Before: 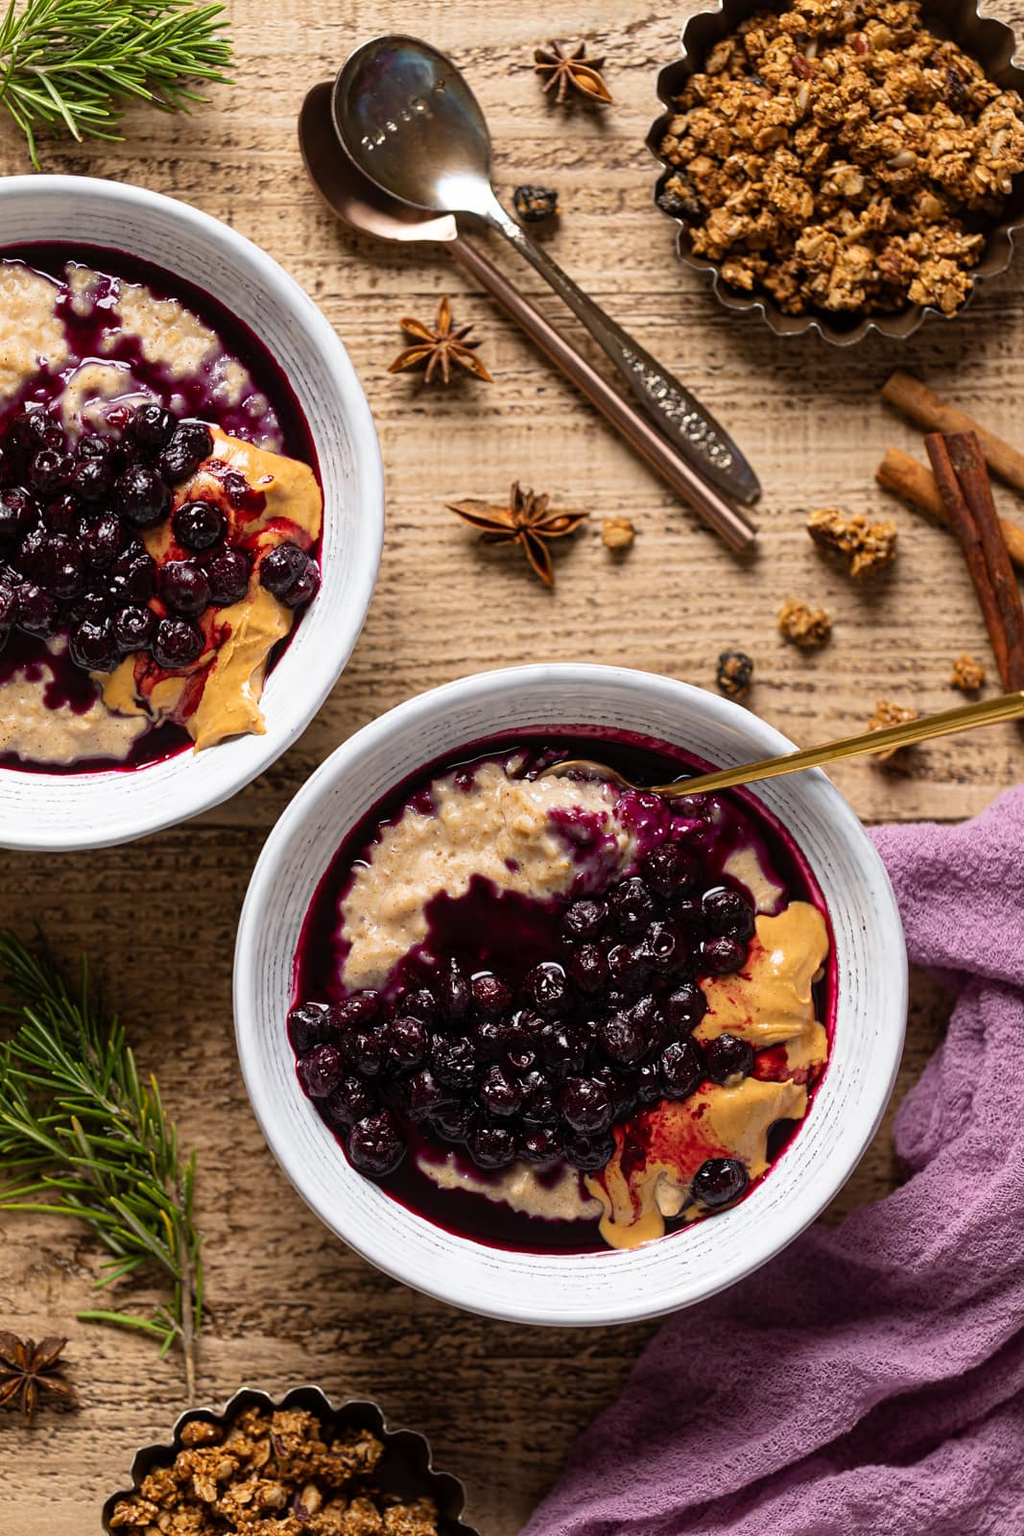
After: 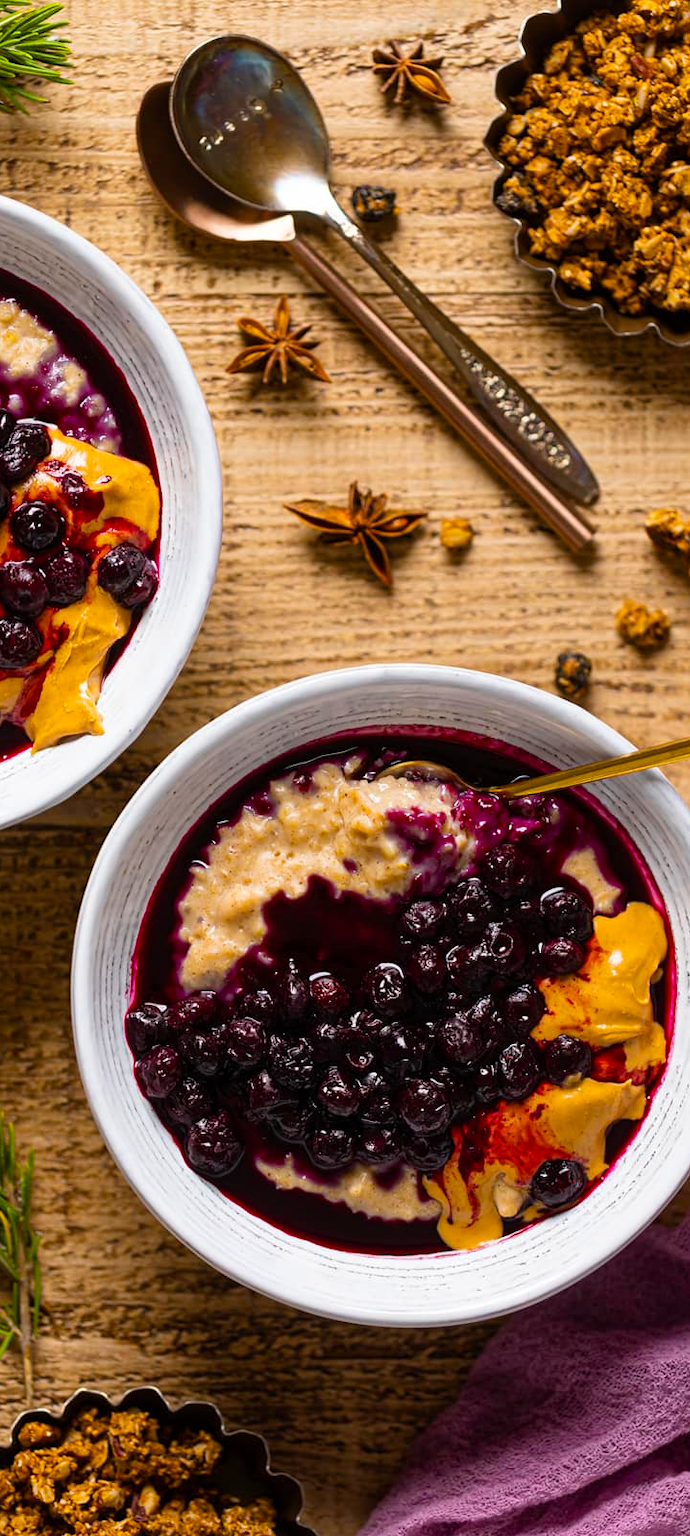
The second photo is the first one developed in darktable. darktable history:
color balance rgb: shadows lift › chroma 0.864%, shadows lift › hue 112.08°, linear chroma grading › global chroma 18.66%, perceptual saturation grading › global saturation 19.727%
crop and rotate: left 15.883%, right 16.691%
